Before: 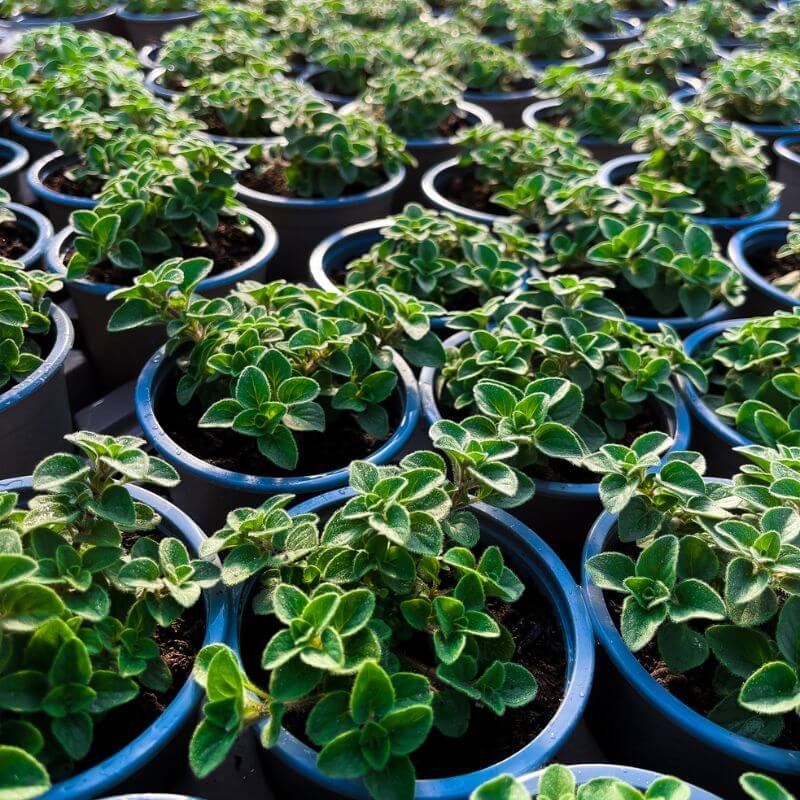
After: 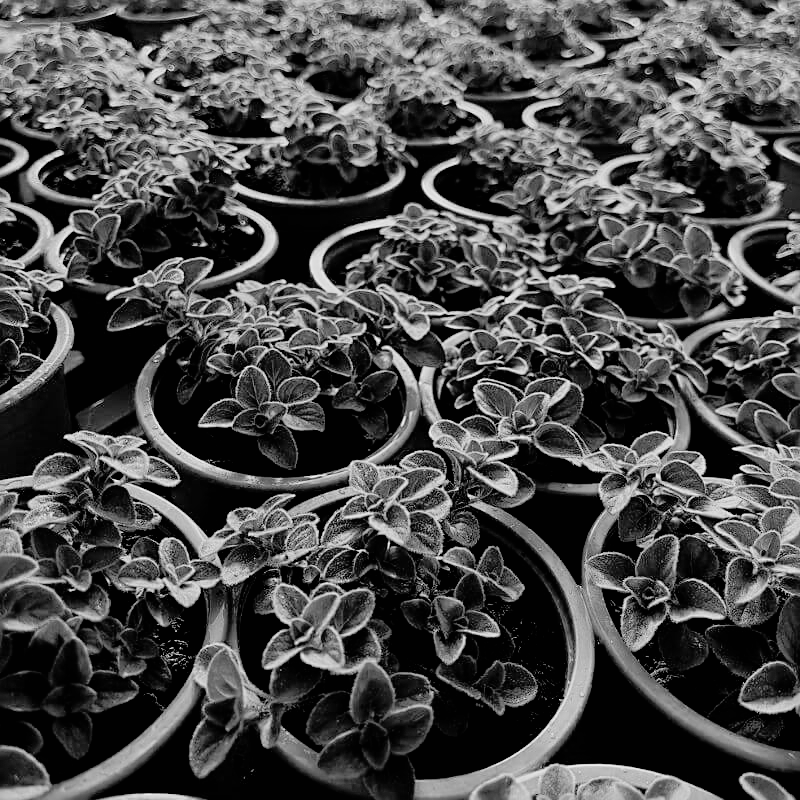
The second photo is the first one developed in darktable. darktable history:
shadows and highlights: on, module defaults
filmic rgb: black relative exposure -5.1 EV, white relative exposure 4 EV, hardness 2.88, contrast 1.301, highlights saturation mix -29.55%
color calibration: output gray [0.18, 0.41, 0.41, 0], x 0.398, y 0.386, temperature 3641.95 K, saturation algorithm version 1 (2020)
color balance rgb: shadows lift › luminance -9.08%, linear chroma grading › global chroma 8.958%, perceptual saturation grading › global saturation 20%, perceptual saturation grading › highlights -25.02%, perceptual saturation grading › shadows 50.533%
sharpen: on, module defaults
